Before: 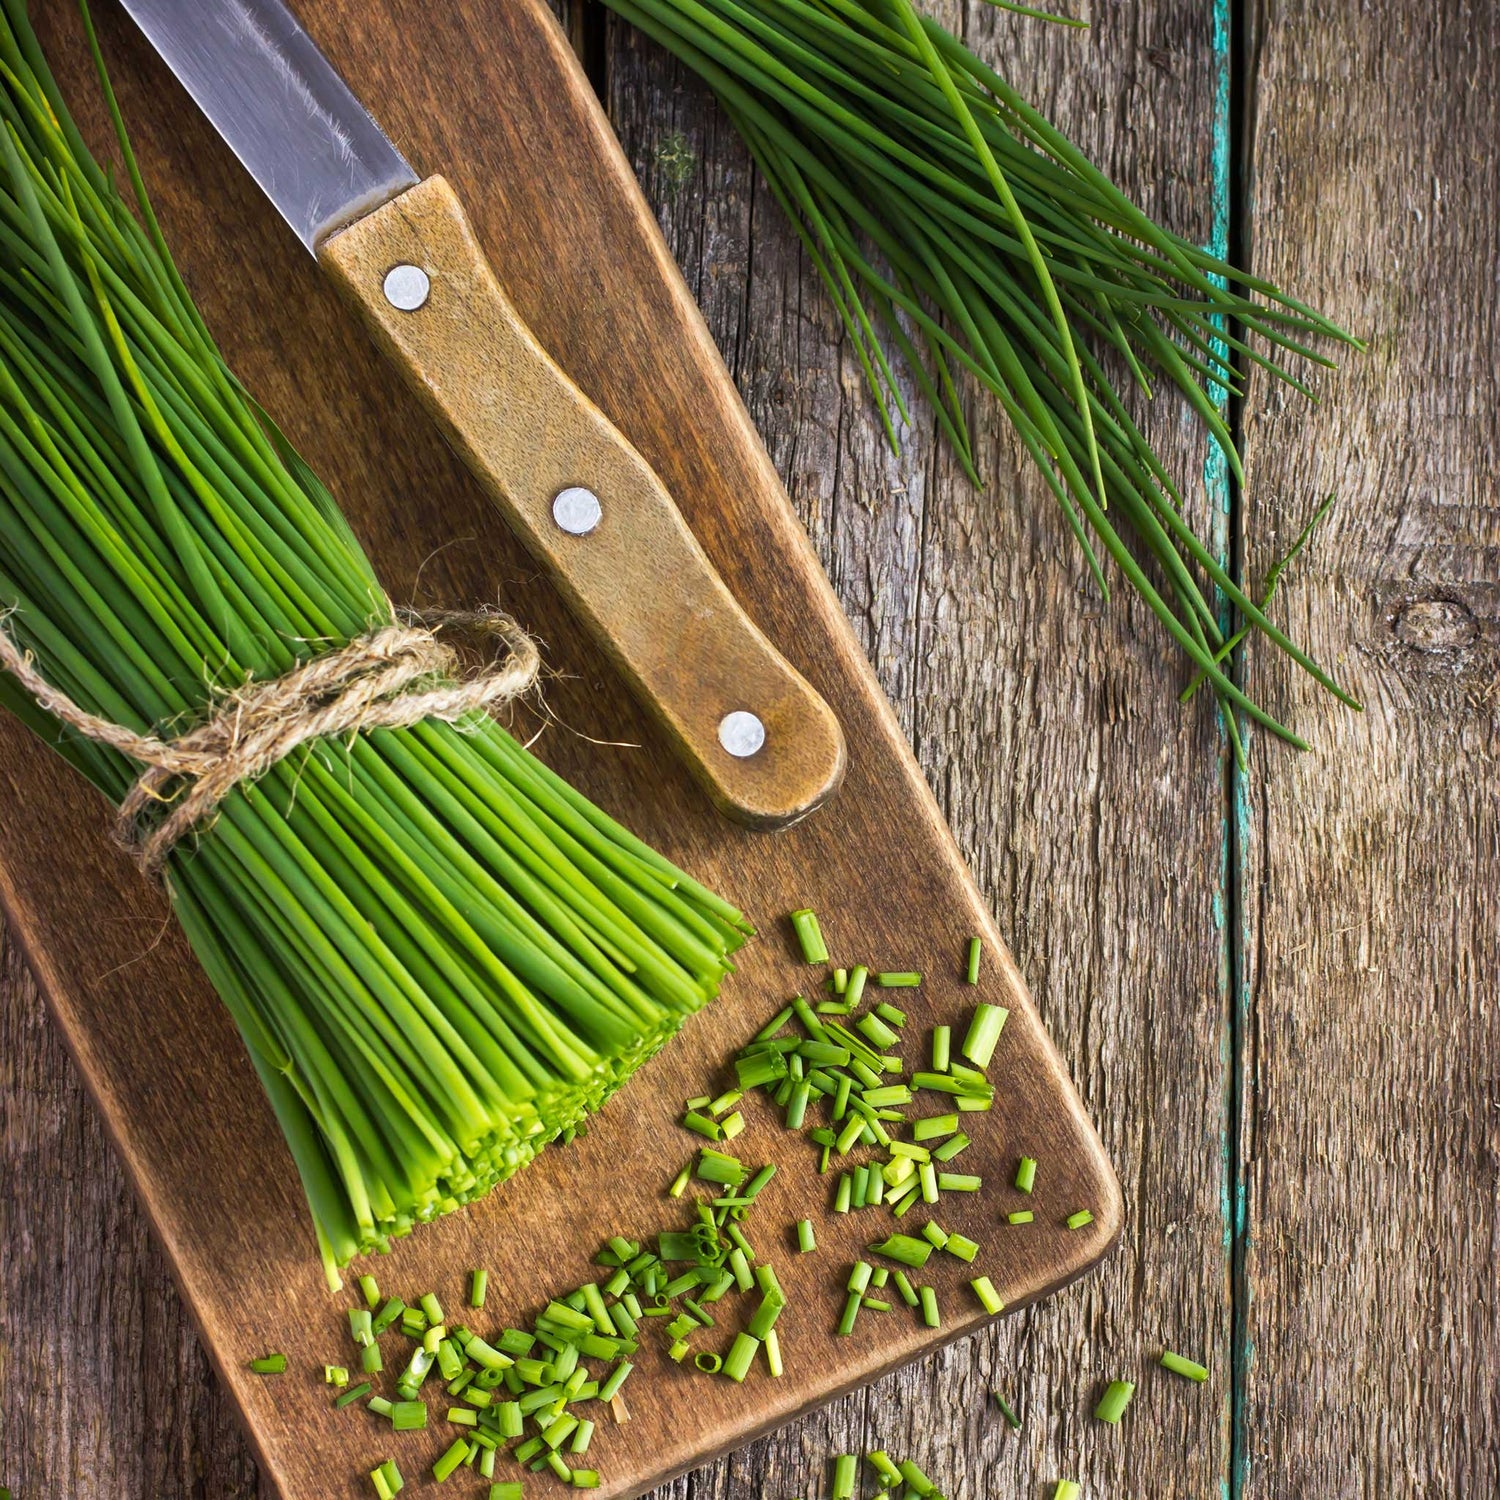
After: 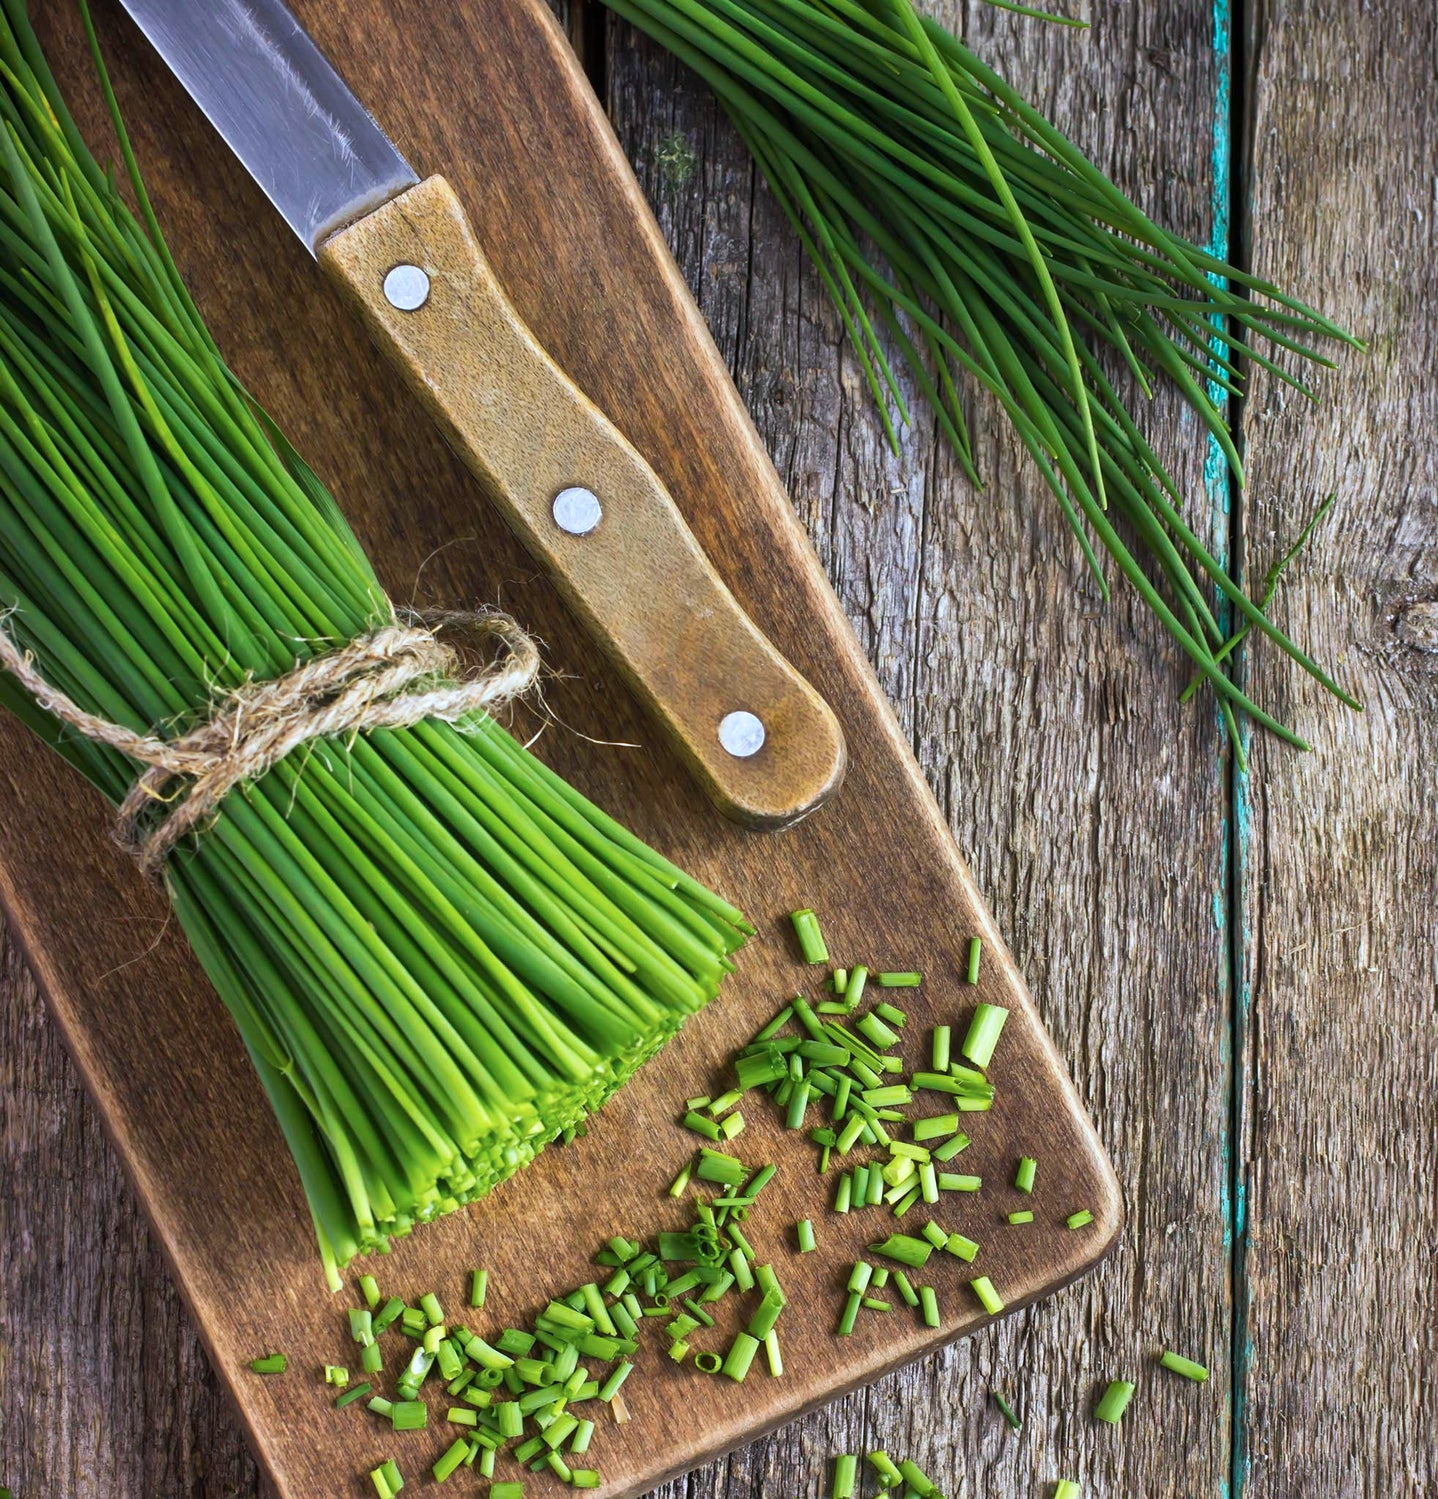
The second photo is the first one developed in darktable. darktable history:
crop: right 4.126%, bottom 0.031%
color calibration: x 0.37, y 0.382, temperature 4313.32 K
